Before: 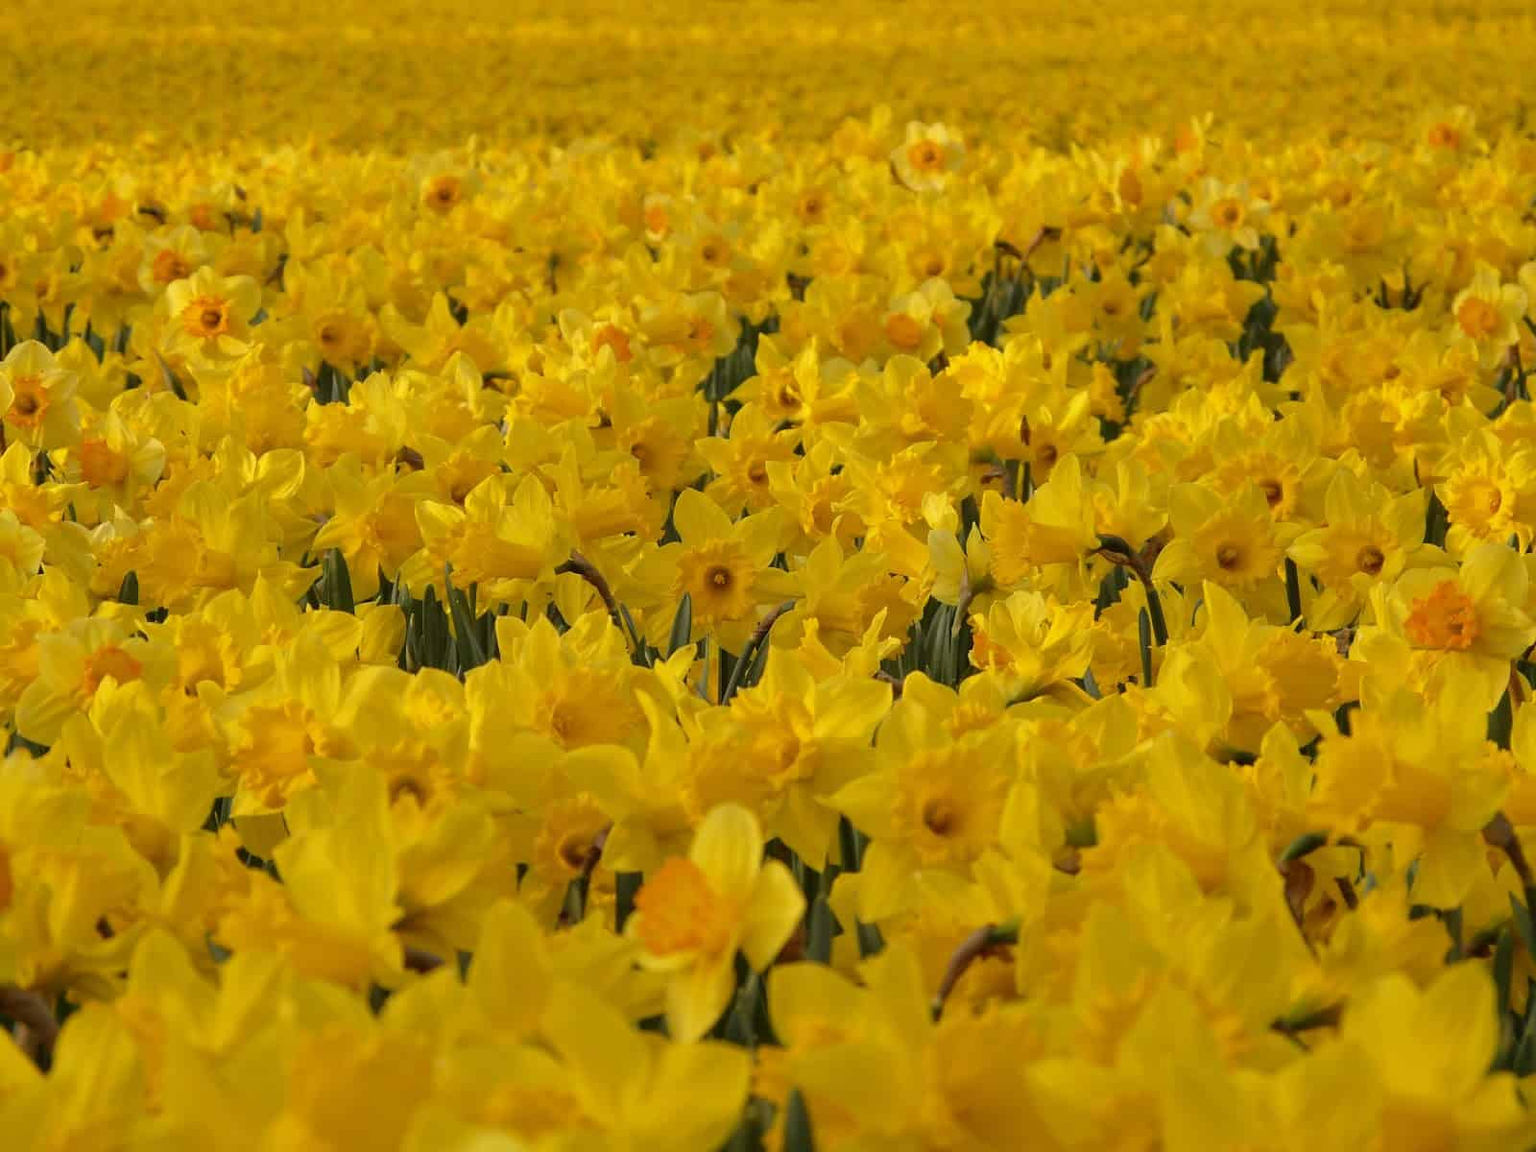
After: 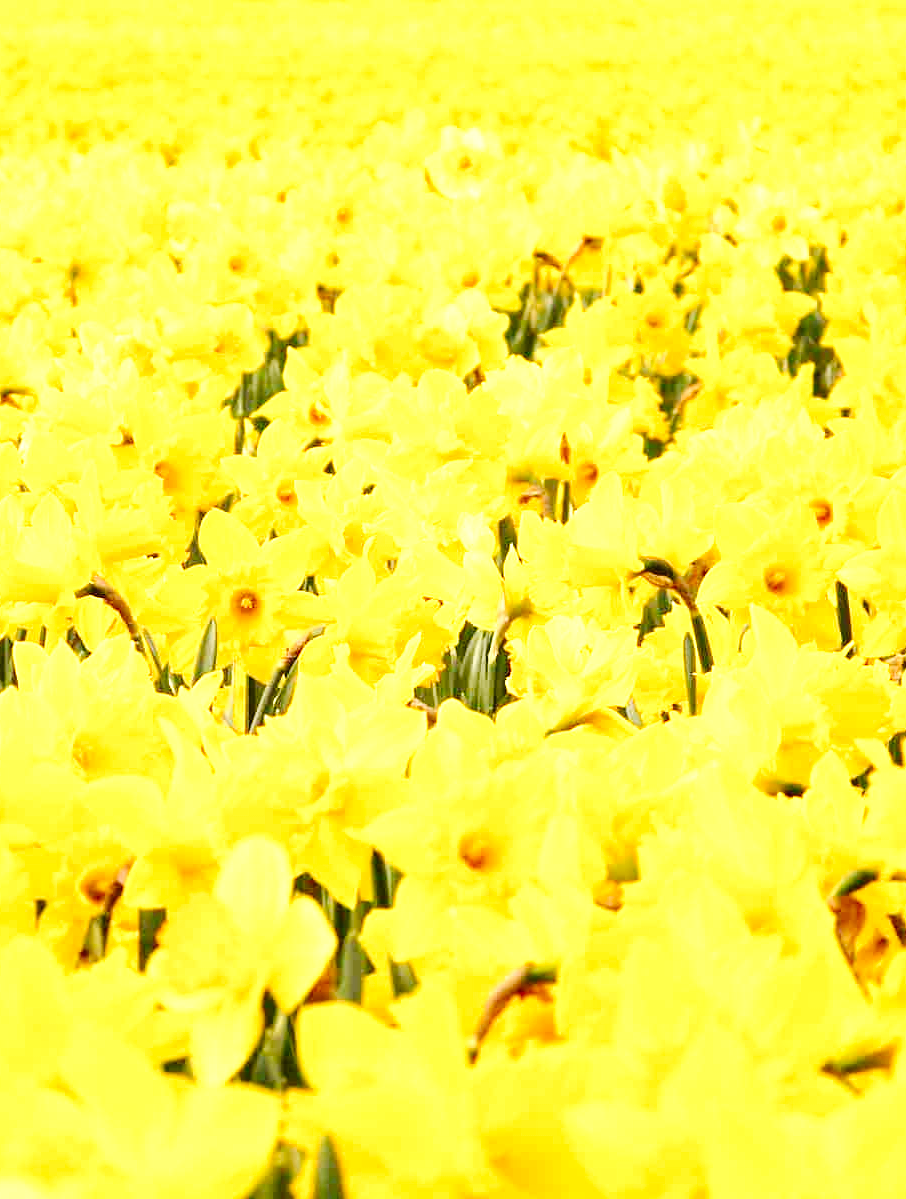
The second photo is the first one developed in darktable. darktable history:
exposure: exposure 2 EV, compensate highlight preservation false
tone curve: curves: ch0 [(0, 0) (0.003, 0.003) (0.011, 0.005) (0.025, 0.008) (0.044, 0.012) (0.069, 0.02) (0.1, 0.031) (0.136, 0.047) (0.177, 0.088) (0.224, 0.141) (0.277, 0.222) (0.335, 0.32) (0.399, 0.422) (0.468, 0.523) (0.543, 0.623) (0.623, 0.716) (0.709, 0.796) (0.801, 0.88) (0.898, 0.958) (1, 1)], preserve colors none
crop: left 31.458%, top 0%, right 11.876%
